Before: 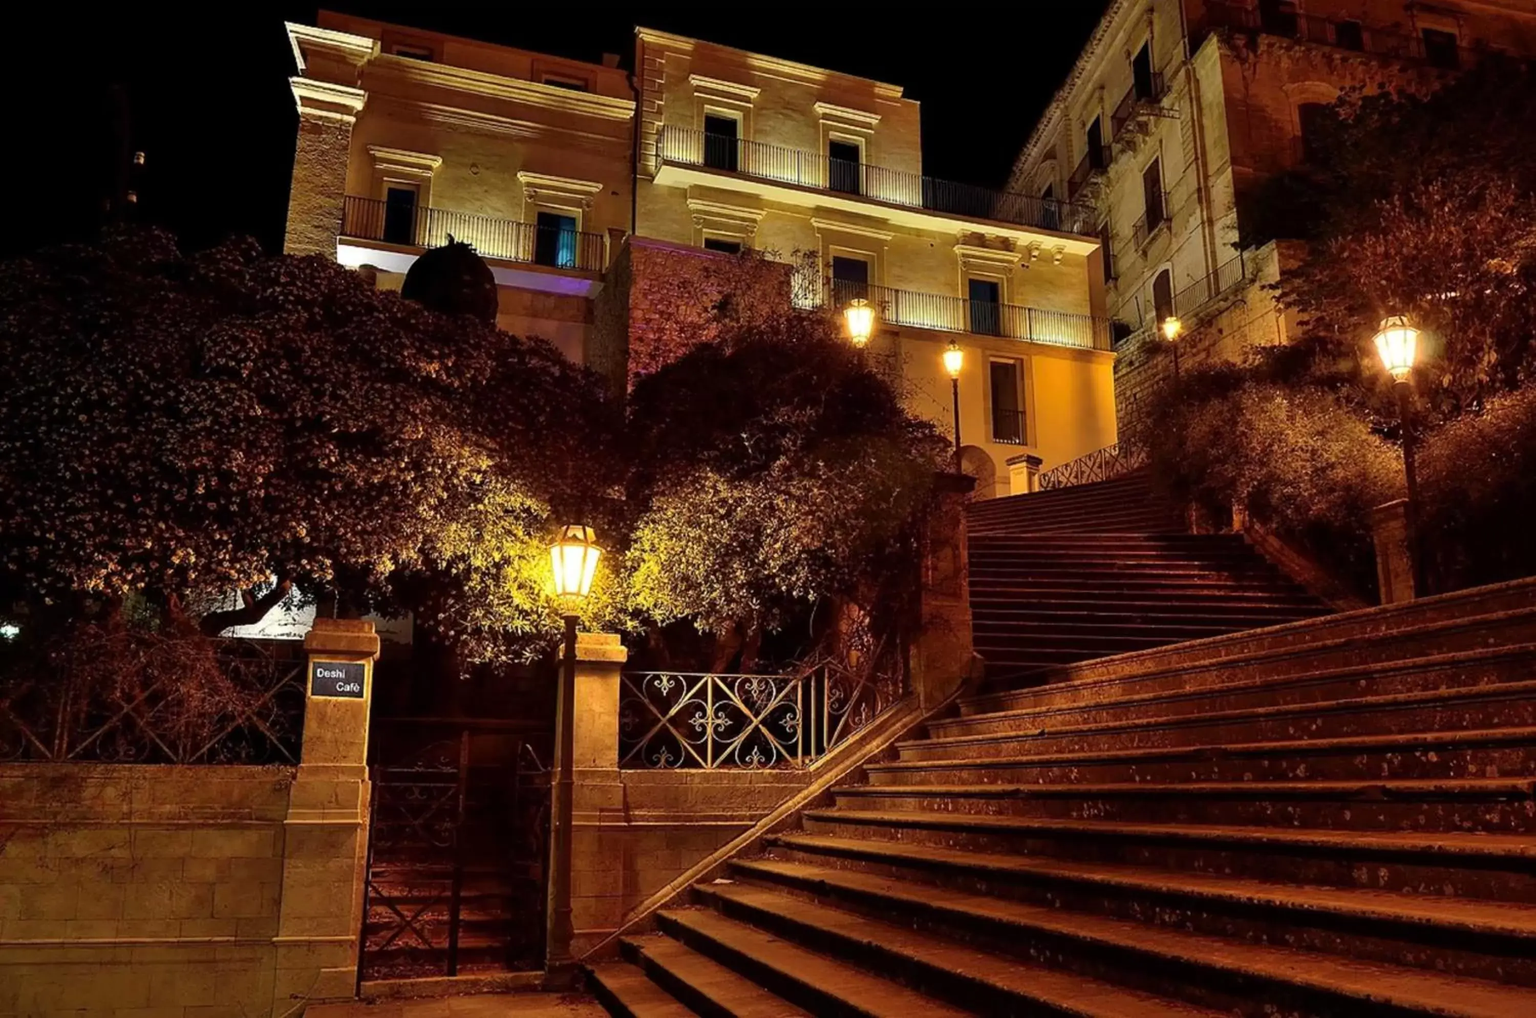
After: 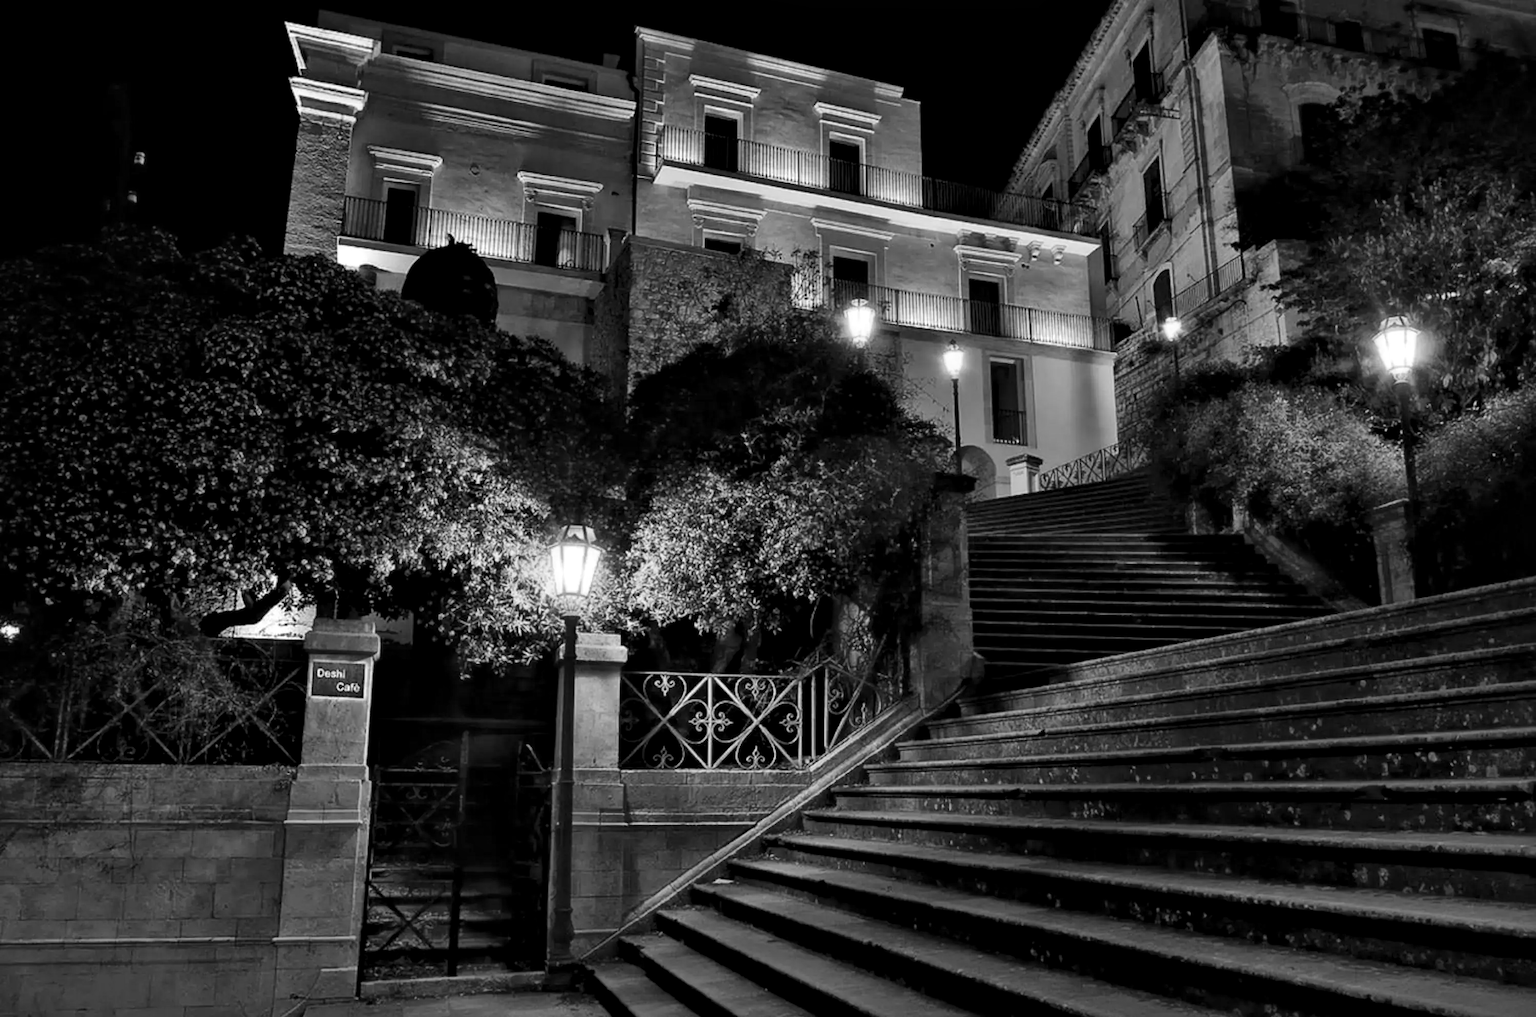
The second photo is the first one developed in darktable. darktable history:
local contrast: mode bilateral grid, contrast 50, coarseness 50, detail 150%, midtone range 0.2
monochrome: a -4.13, b 5.16, size 1
